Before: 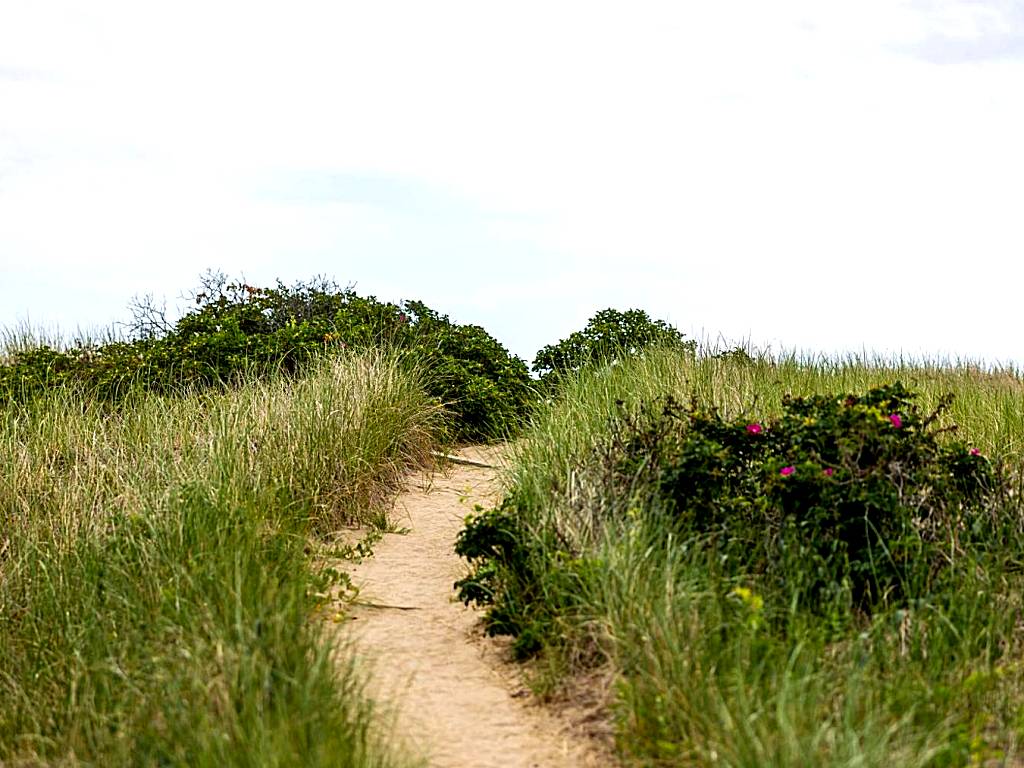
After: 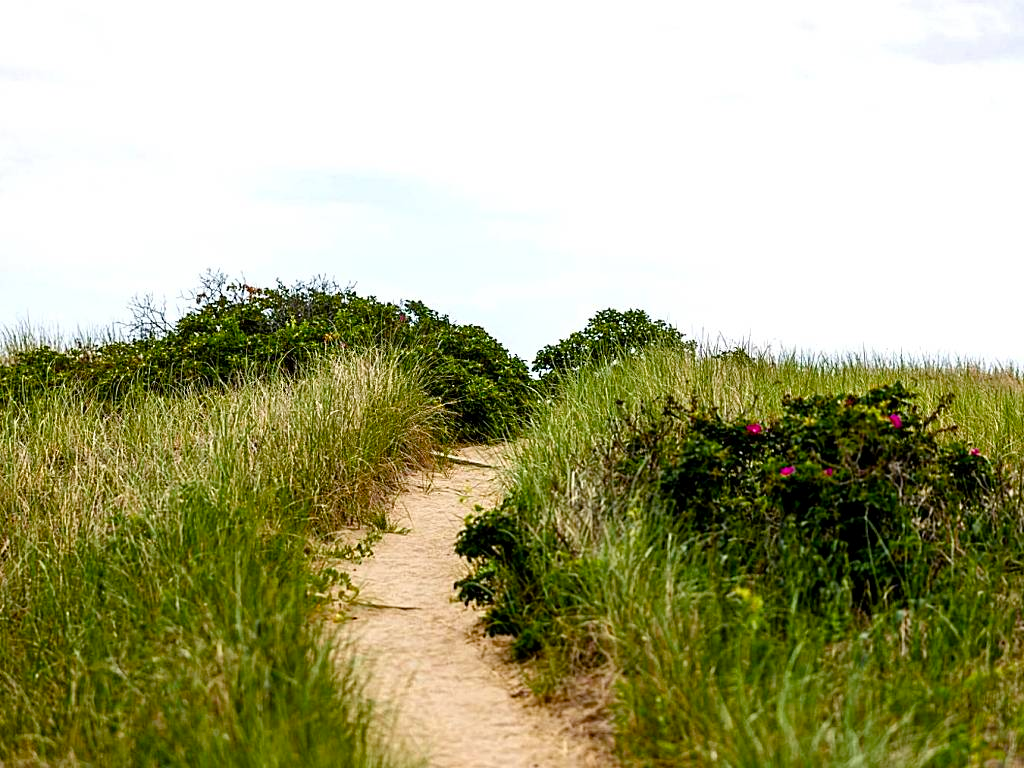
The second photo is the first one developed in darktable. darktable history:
color balance rgb: perceptual saturation grading › global saturation 20%, perceptual saturation grading › highlights -25%, perceptual saturation grading › shadows 25%
local contrast: mode bilateral grid, contrast 15, coarseness 36, detail 105%, midtone range 0.2
